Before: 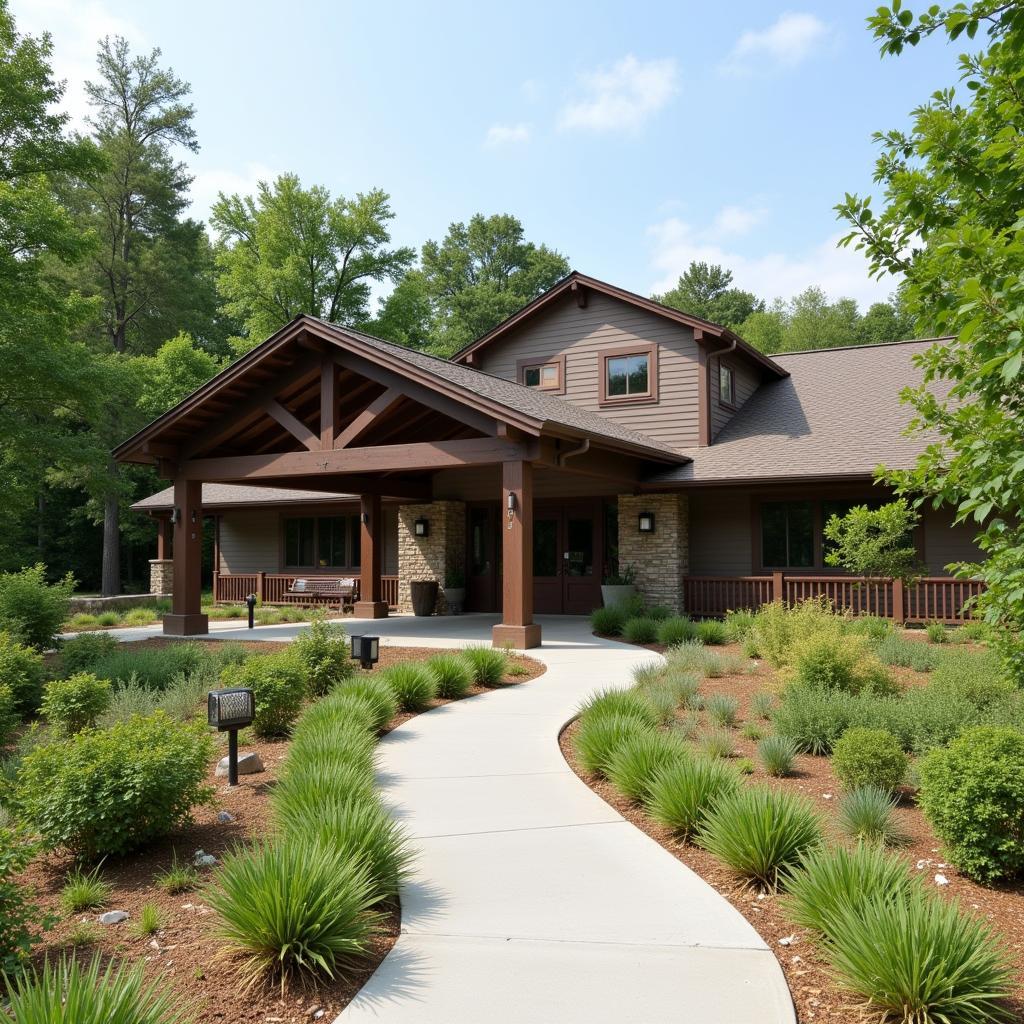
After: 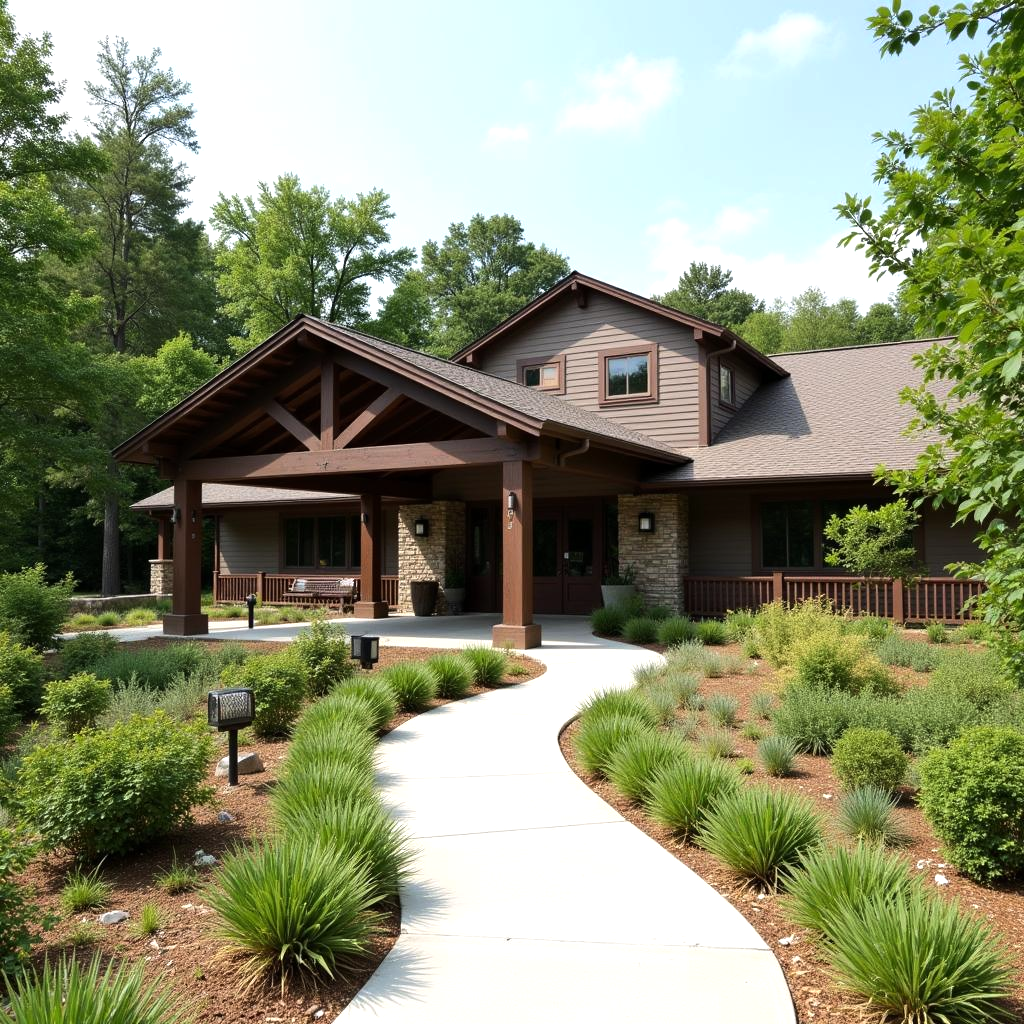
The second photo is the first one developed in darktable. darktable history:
tone equalizer: -8 EV -0.441 EV, -7 EV -0.379 EV, -6 EV -0.367 EV, -5 EV -0.218 EV, -3 EV 0.203 EV, -2 EV 0.341 EV, -1 EV 0.399 EV, +0 EV 0.414 EV, edges refinement/feathering 500, mask exposure compensation -1.57 EV, preserve details no
